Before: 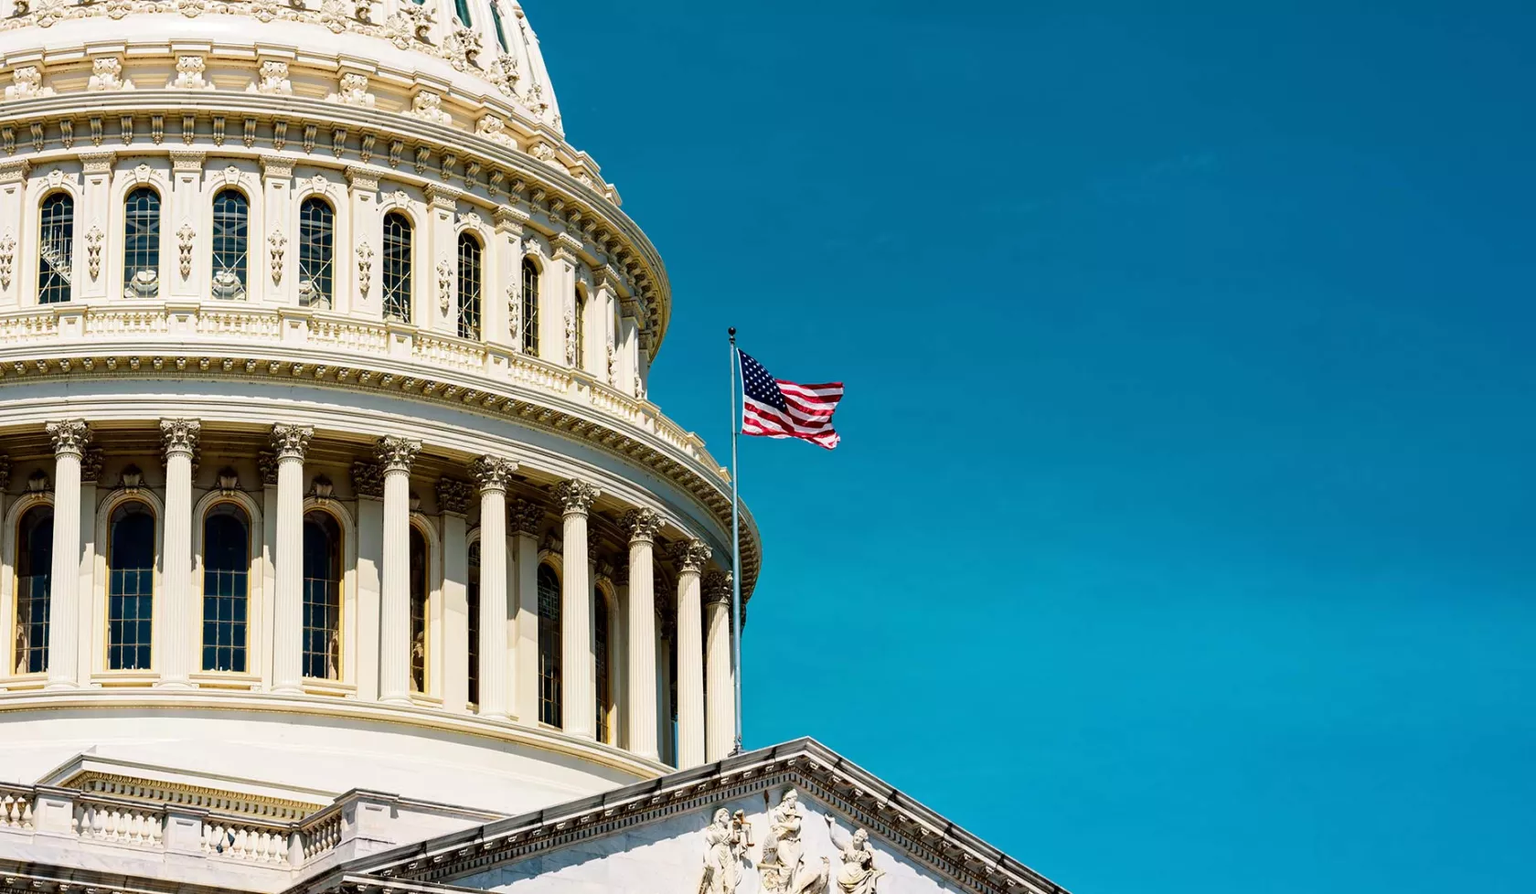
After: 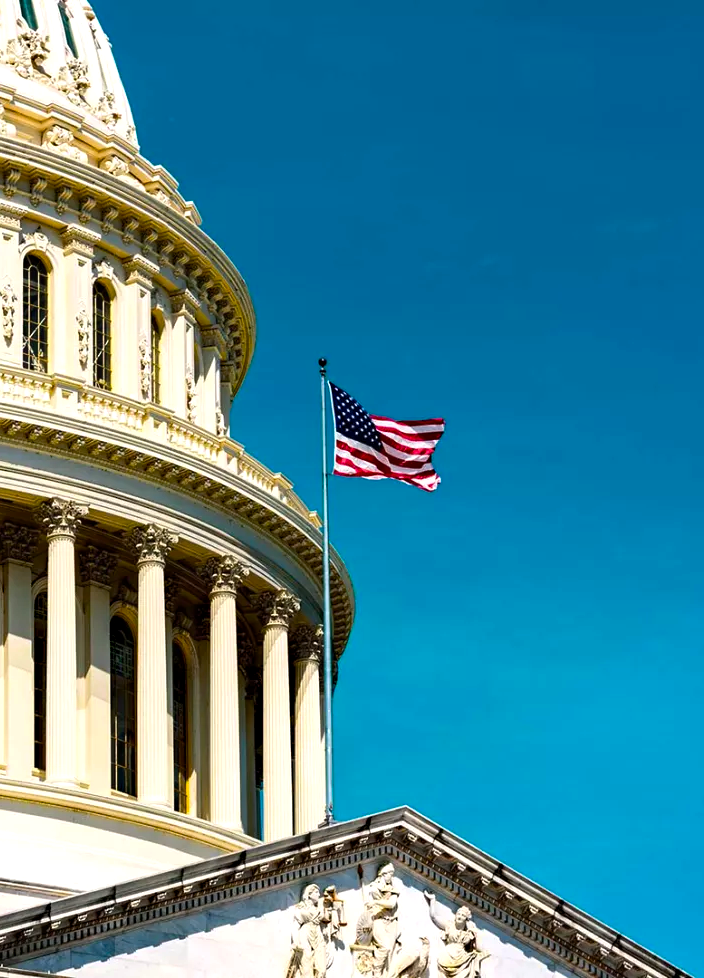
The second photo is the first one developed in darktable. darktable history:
color balance rgb: perceptual saturation grading › global saturation 30.413%, perceptual brilliance grading › global brilliance 15.467%, perceptual brilliance grading › shadows -34.451%, contrast -9.973%
crop: left 28.487%, right 29.601%
haze removal: compatibility mode true, adaptive false
